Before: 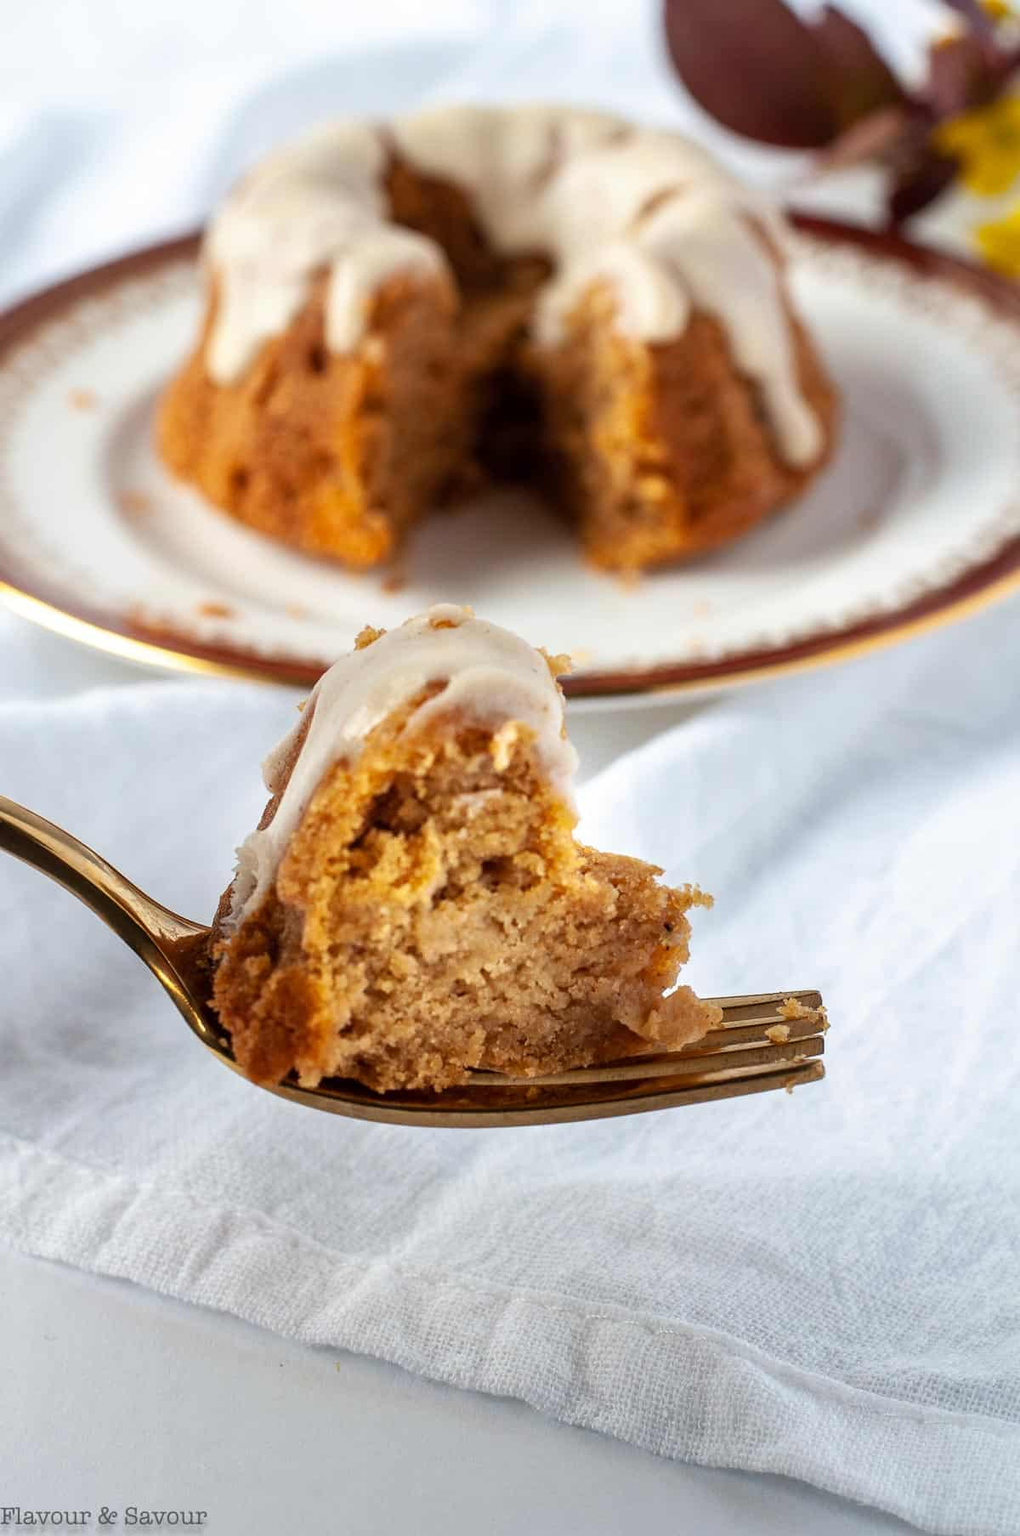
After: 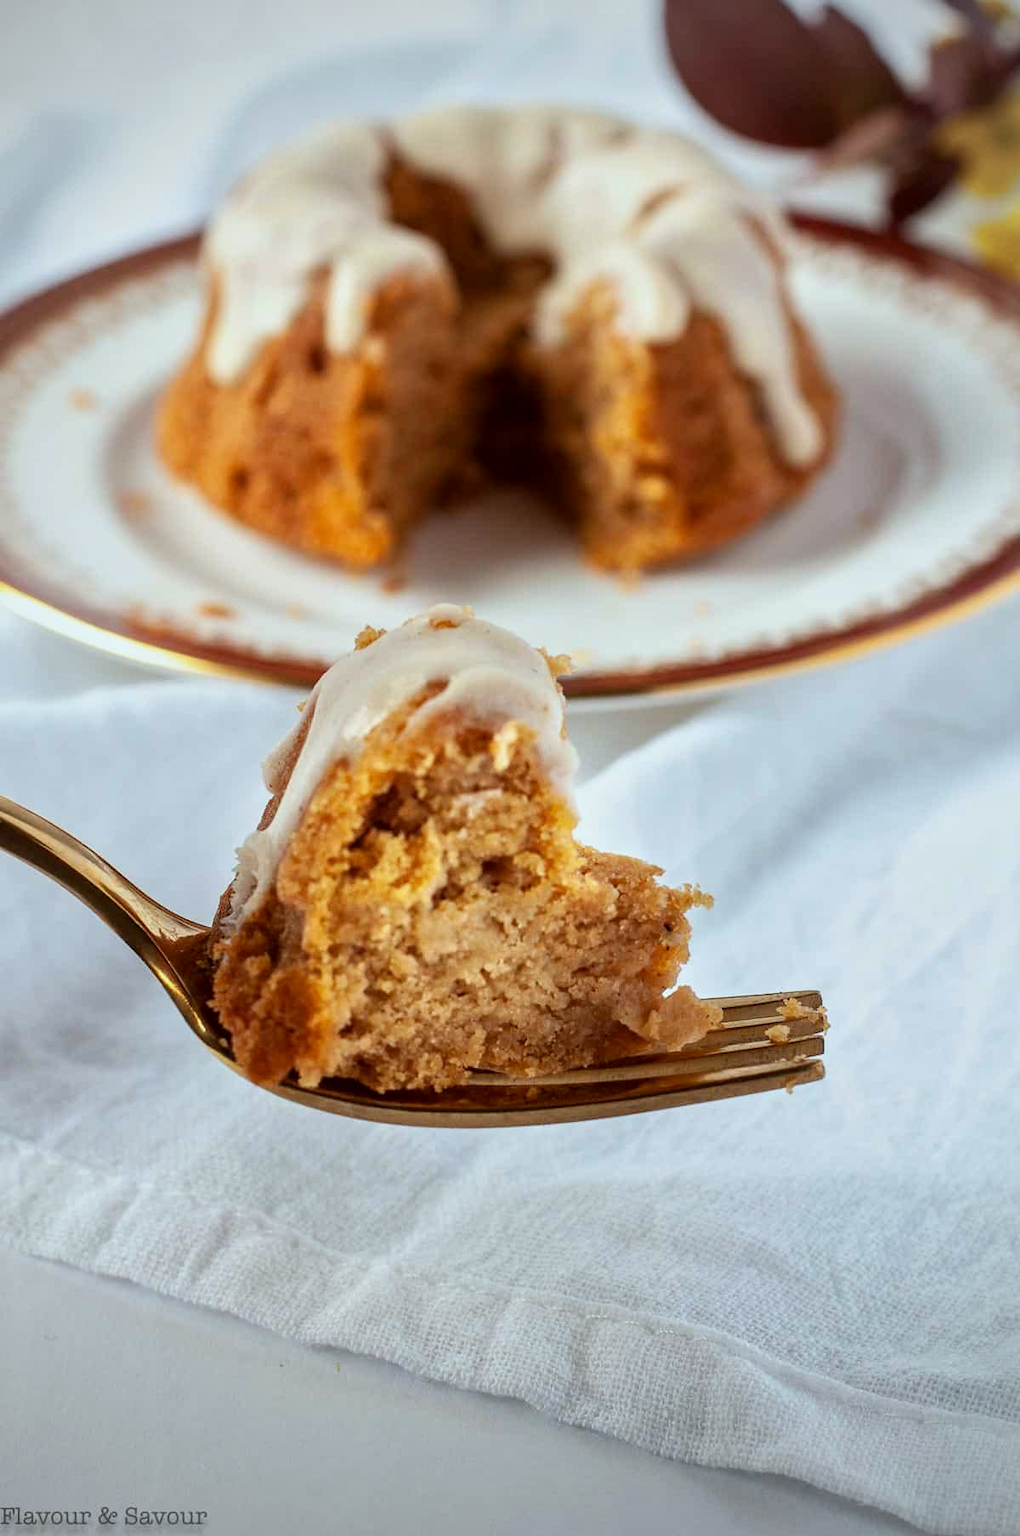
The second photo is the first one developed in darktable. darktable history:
vignetting: unbound false
color correction: highlights a* -4.98, highlights b* -3.76, shadows a* 3.83, shadows b* 4.08
tone equalizer: -8 EV -0.002 EV, -7 EV 0.005 EV, -6 EV -0.009 EV, -5 EV 0.011 EV, -4 EV -0.012 EV, -3 EV 0.007 EV, -2 EV -0.062 EV, -1 EV -0.293 EV, +0 EV -0.582 EV, smoothing diameter 2%, edges refinement/feathering 20, mask exposure compensation -1.57 EV, filter diffusion 5
